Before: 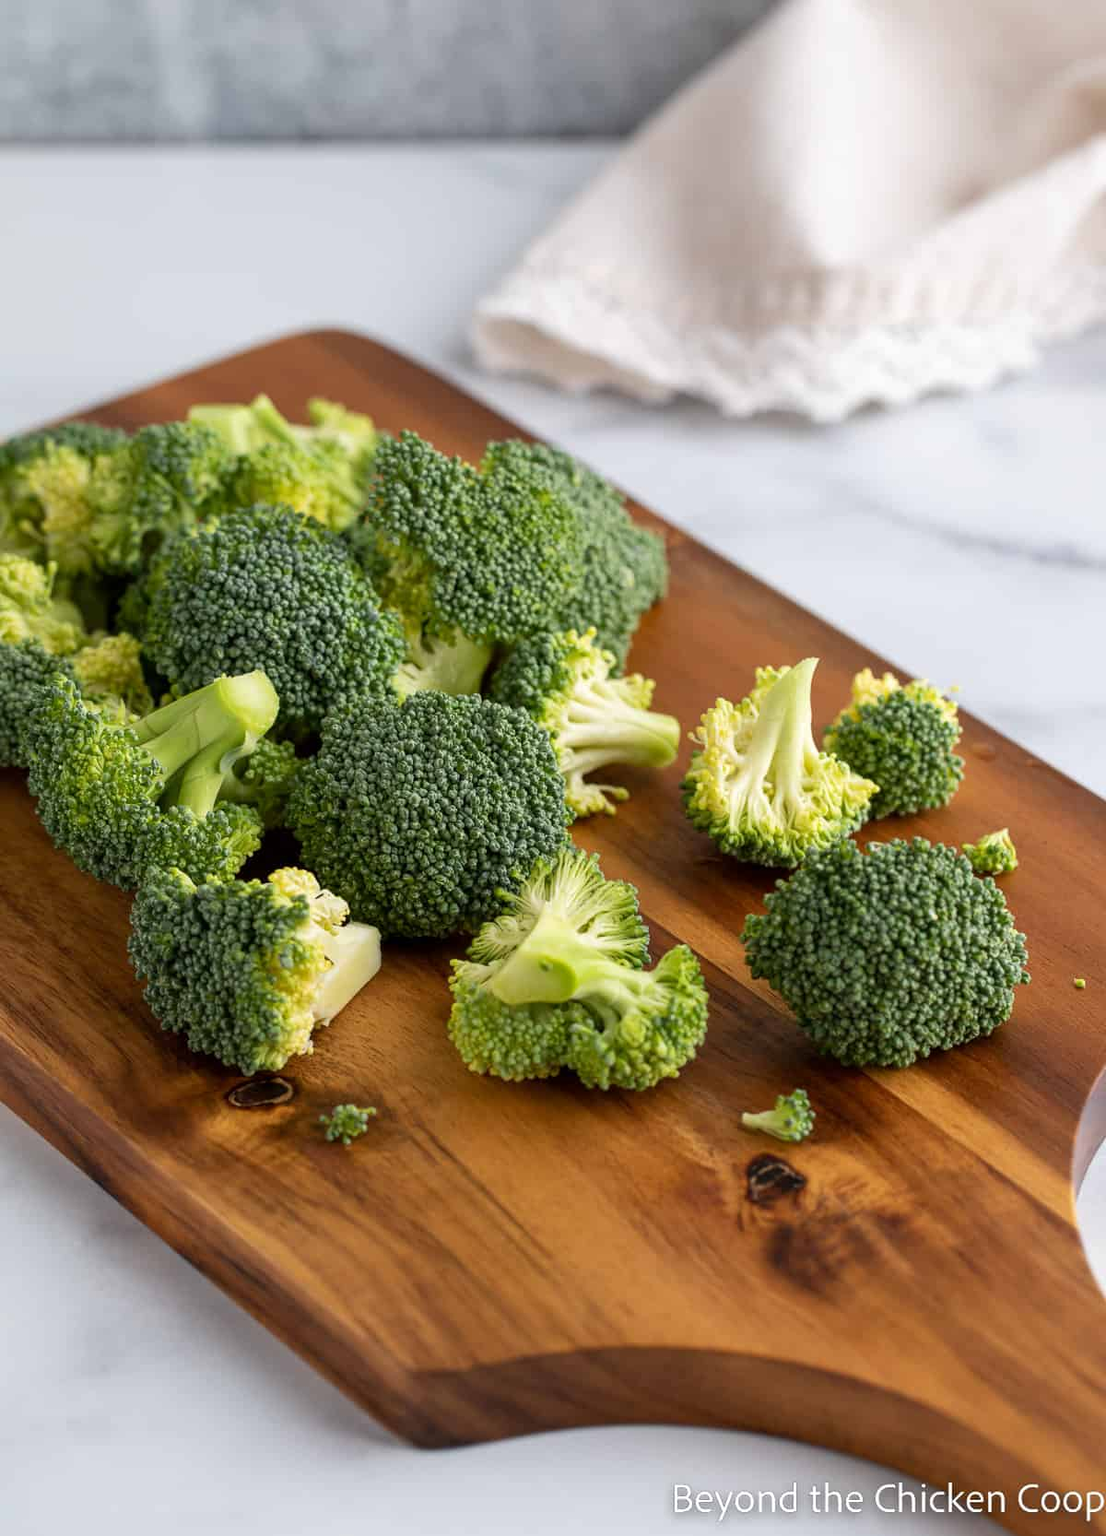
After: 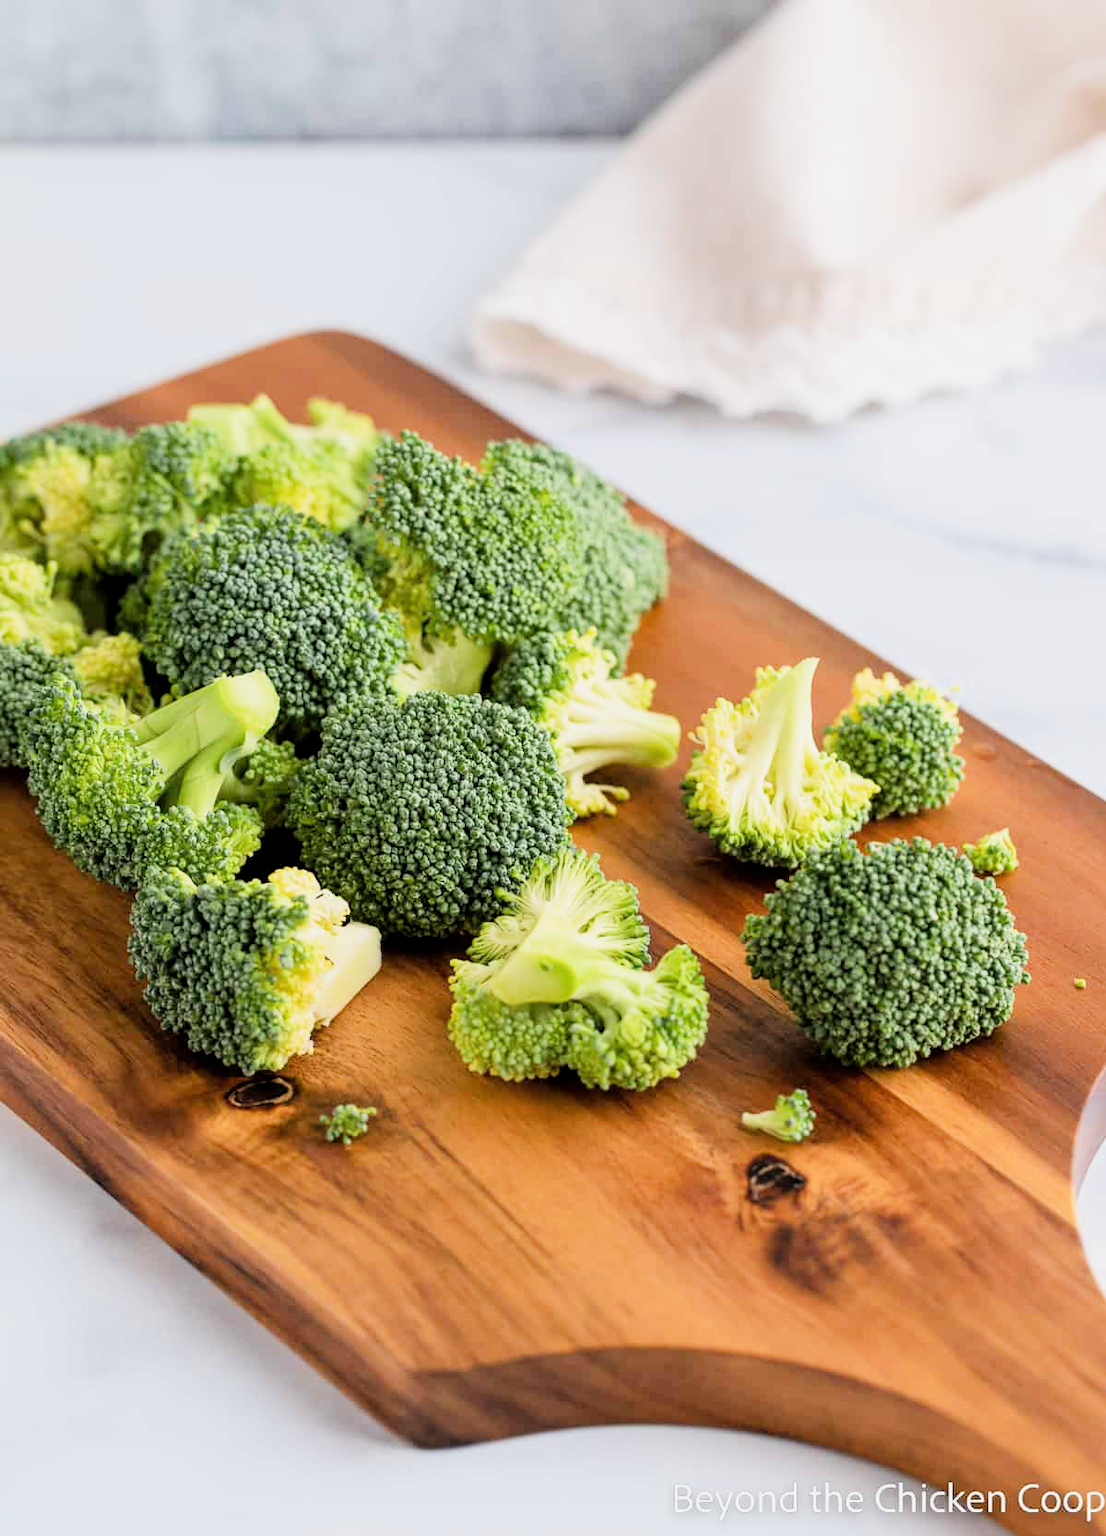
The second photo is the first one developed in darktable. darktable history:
filmic rgb: middle gray luminance 29.23%, black relative exposure -10.26 EV, white relative exposure 5.48 EV, target black luminance 0%, hardness 3.96, latitude 2.04%, contrast 1.121, highlights saturation mix 5.73%, shadows ↔ highlights balance 15.64%
exposure: black level correction 0, exposure 1.095 EV, compensate highlight preservation false
